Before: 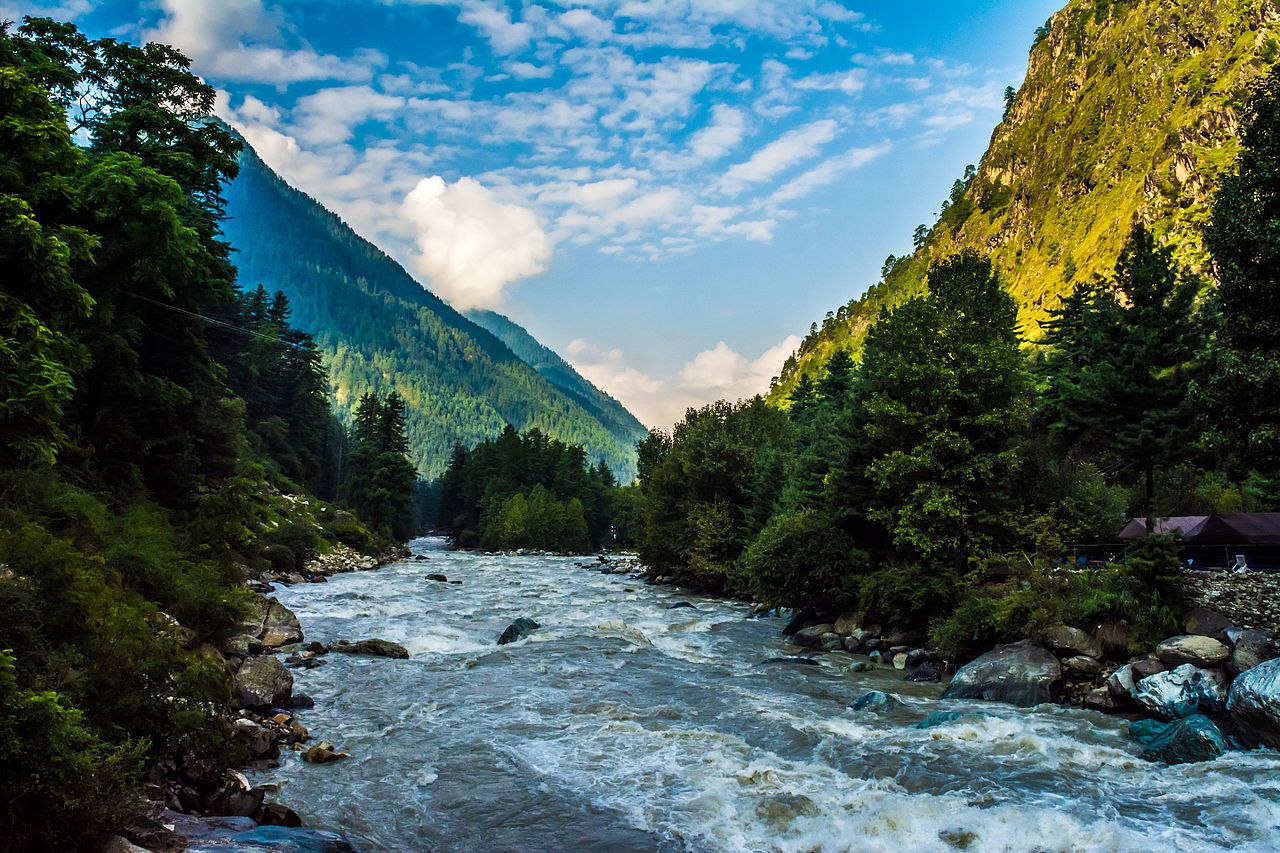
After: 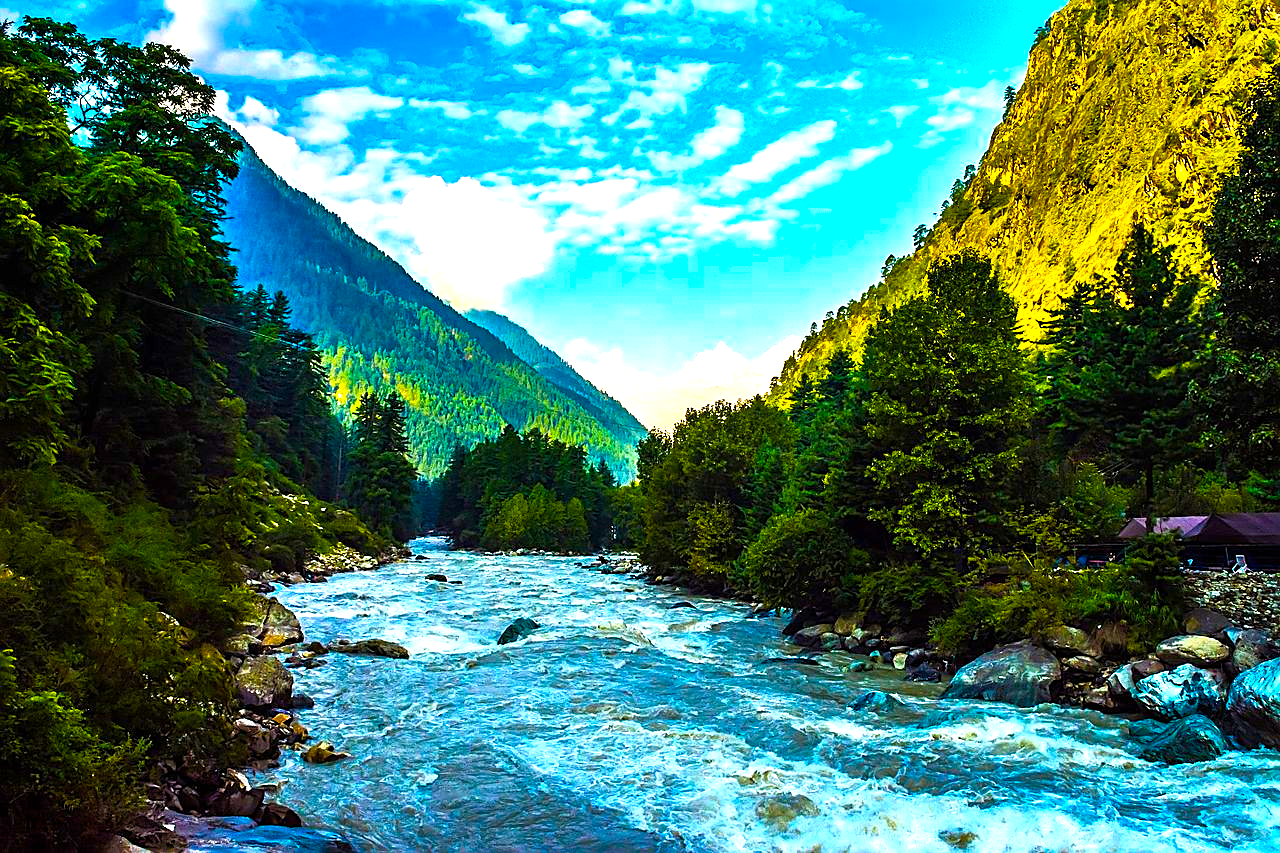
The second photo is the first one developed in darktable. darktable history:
sharpen: on, module defaults
color balance rgb: linear chroma grading › global chroma 25%, perceptual saturation grading › global saturation 40%, perceptual brilliance grading › global brilliance 30%, global vibrance 40%
